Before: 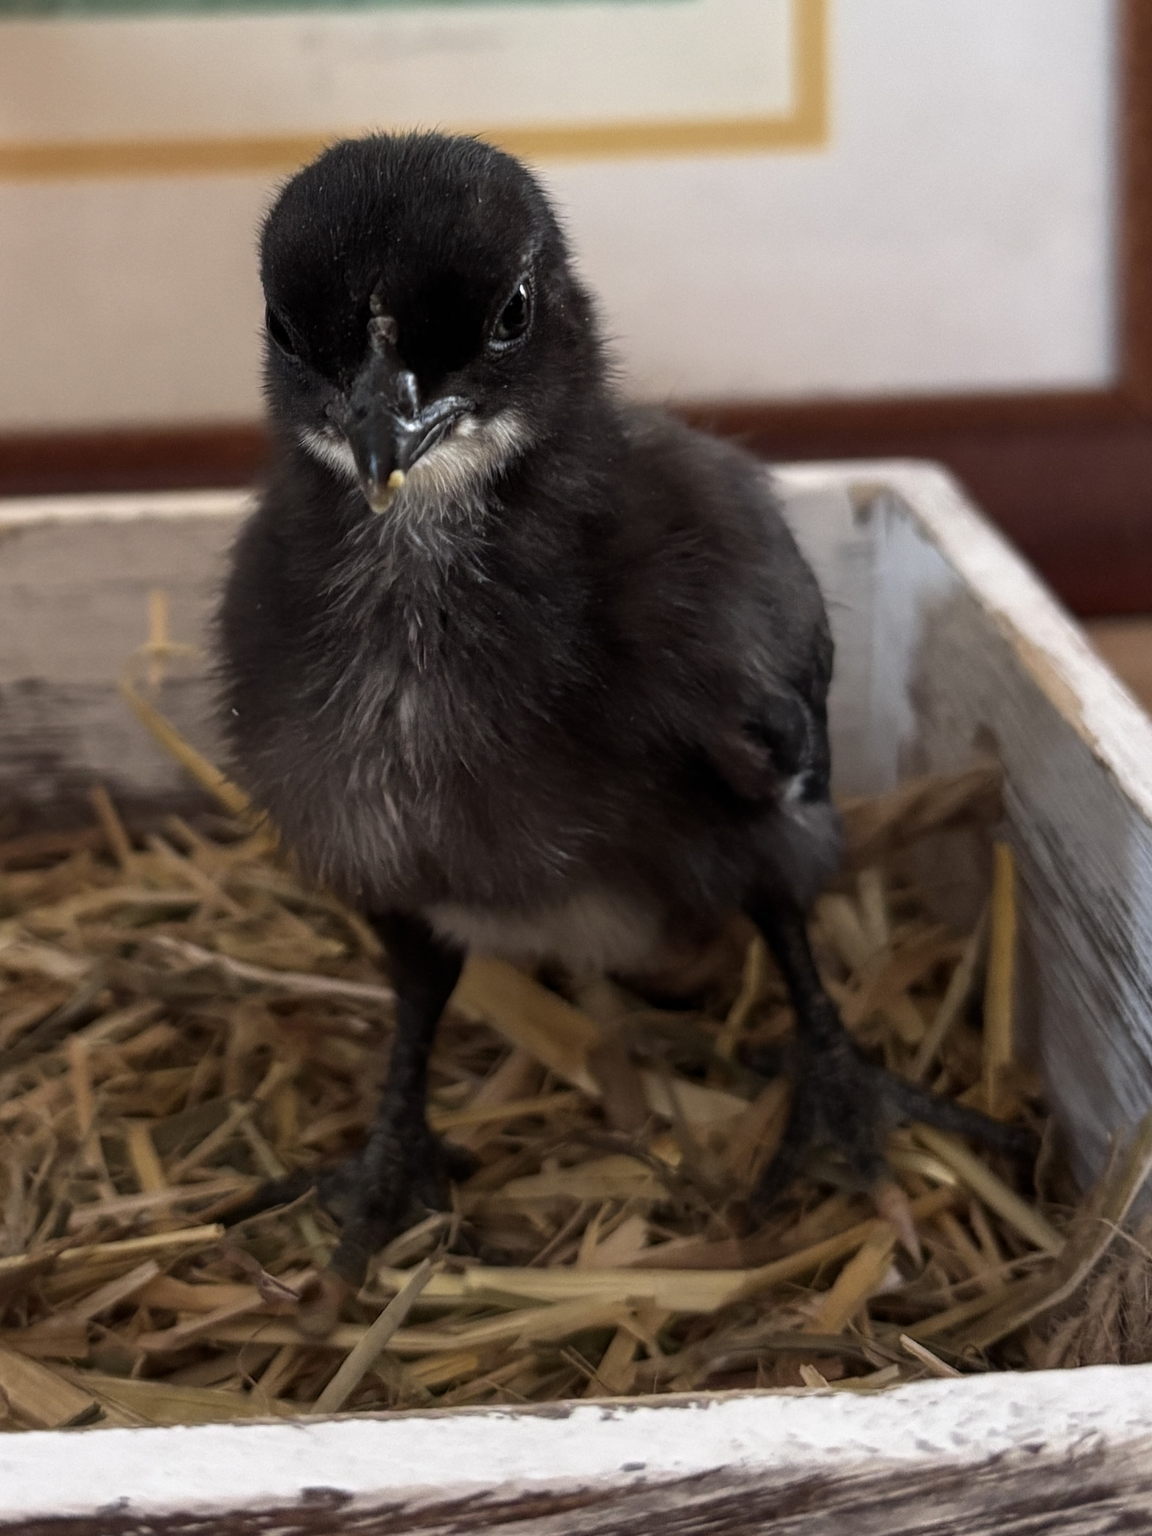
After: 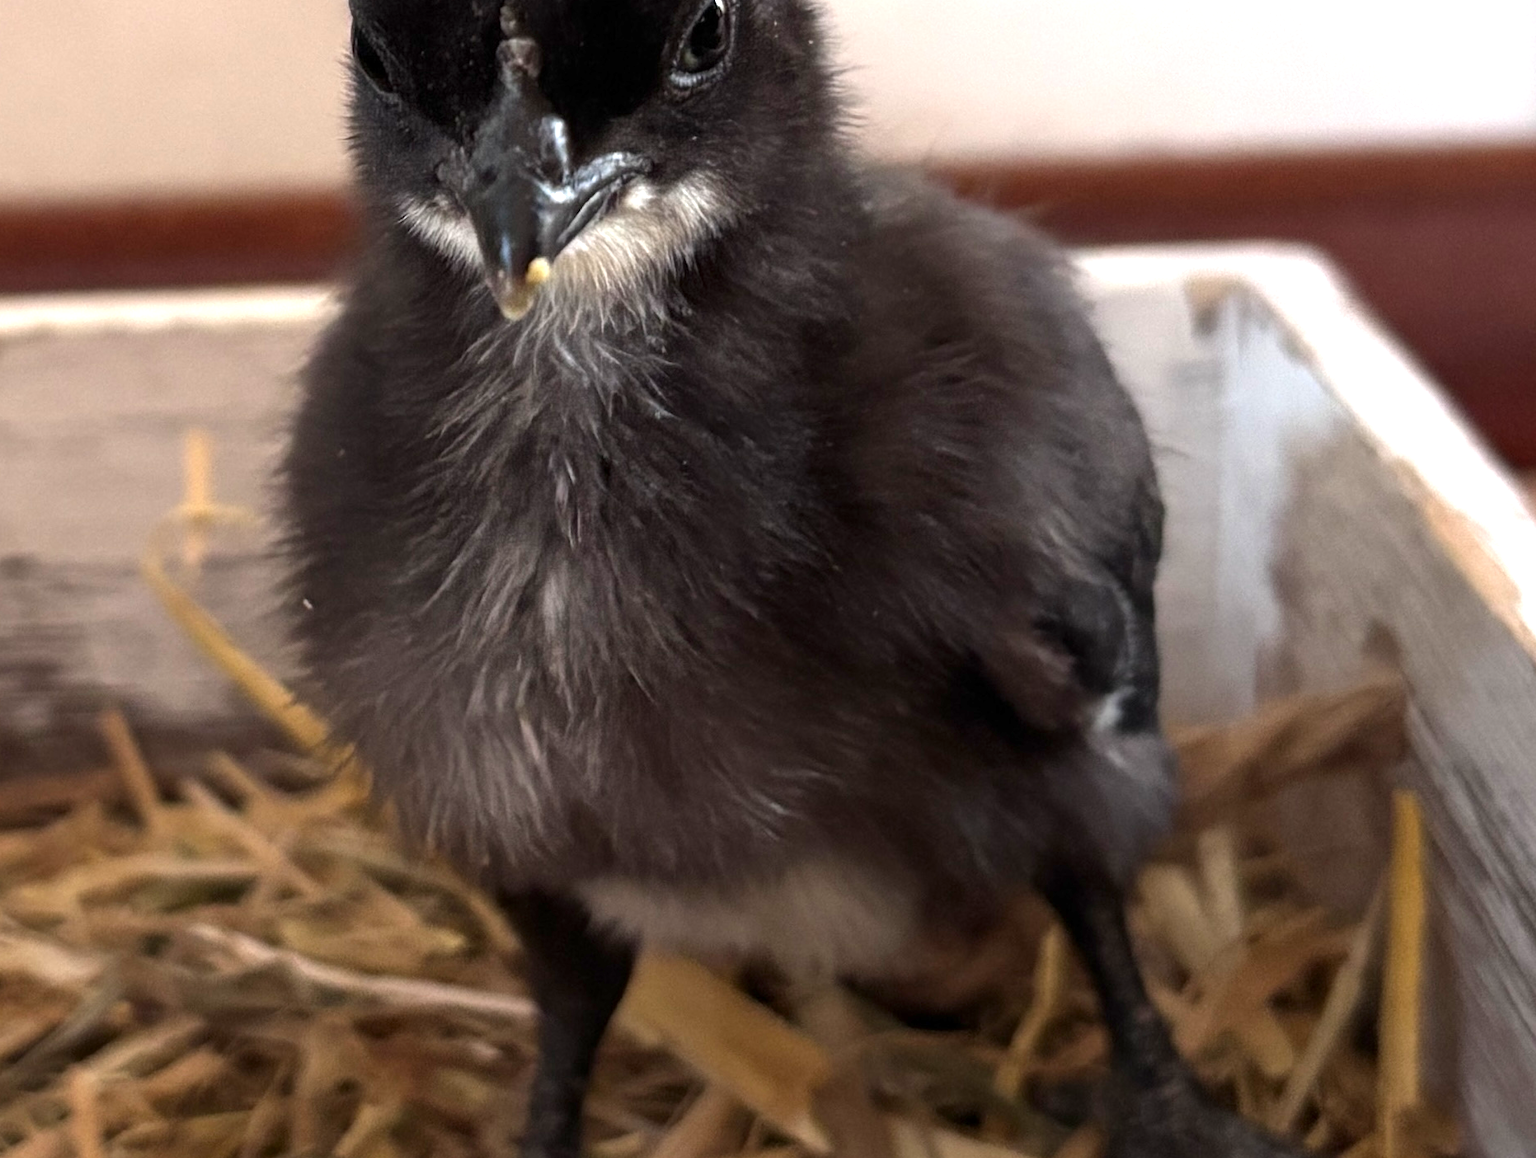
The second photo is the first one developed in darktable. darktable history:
crop: left 1.774%, top 18.875%, right 5.025%, bottom 28.399%
exposure: exposure 0.923 EV, compensate highlight preservation false
